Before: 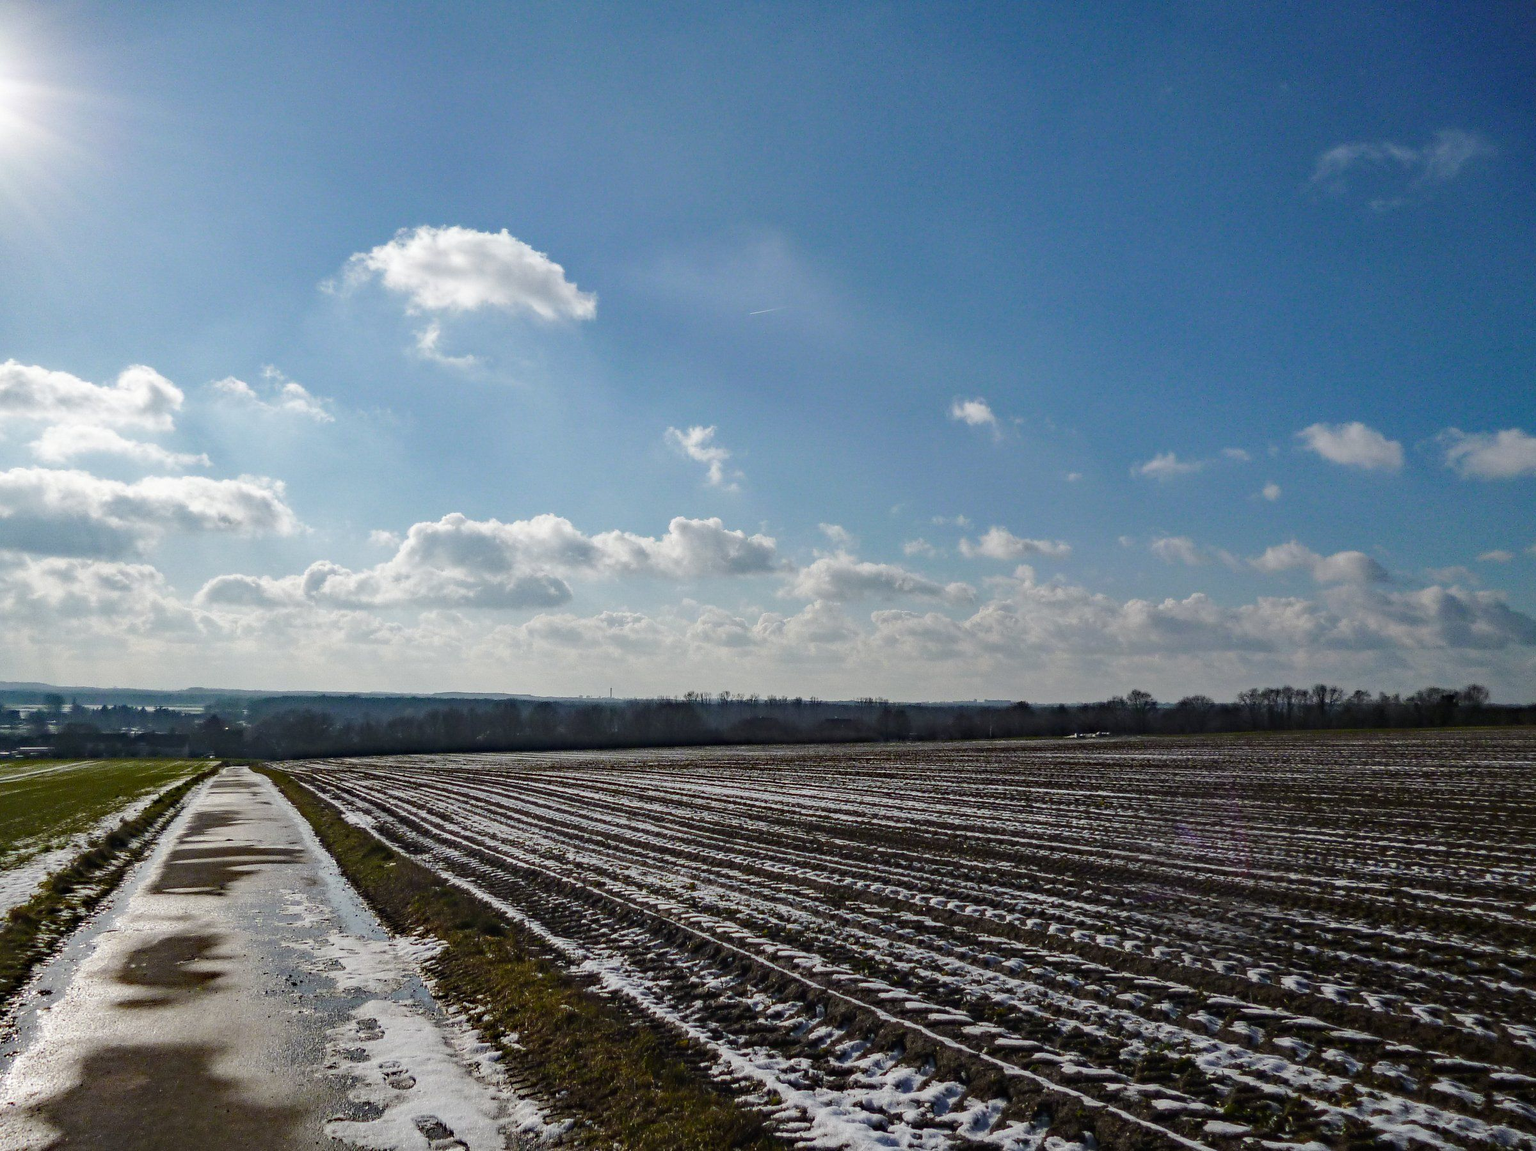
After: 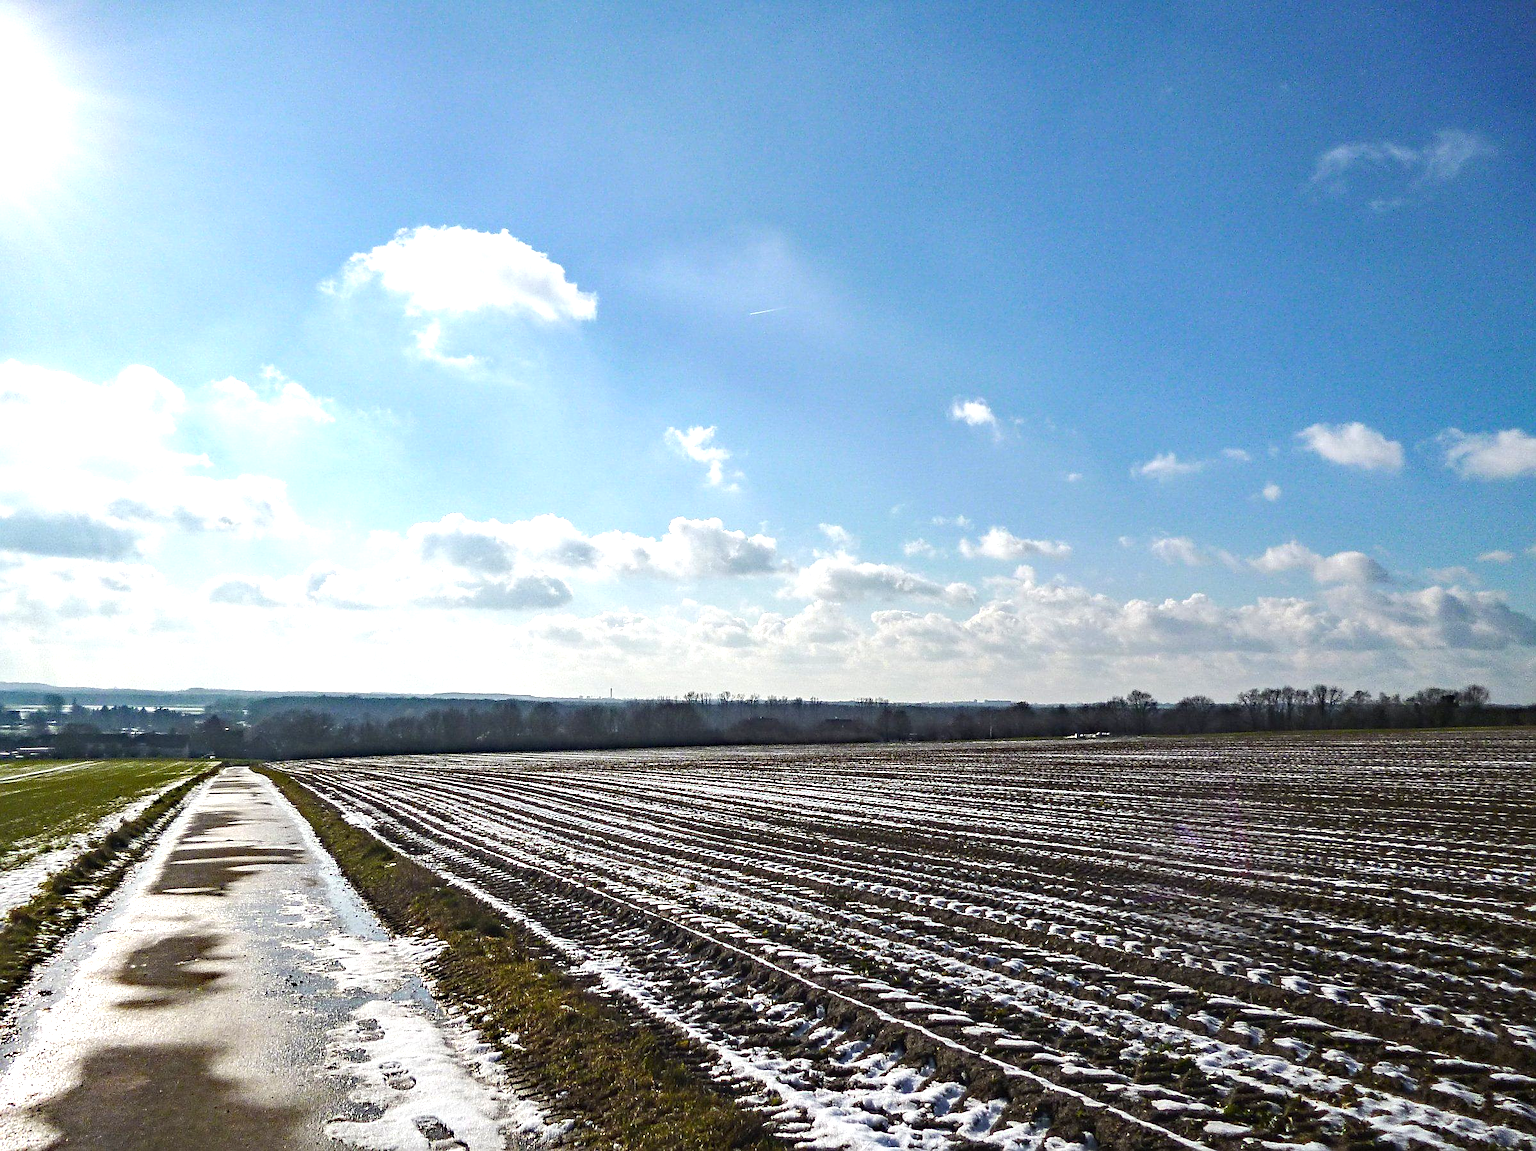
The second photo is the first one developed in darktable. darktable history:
exposure: black level correction 0, exposure 1 EV, compensate highlight preservation false
sharpen: amount 0.491
